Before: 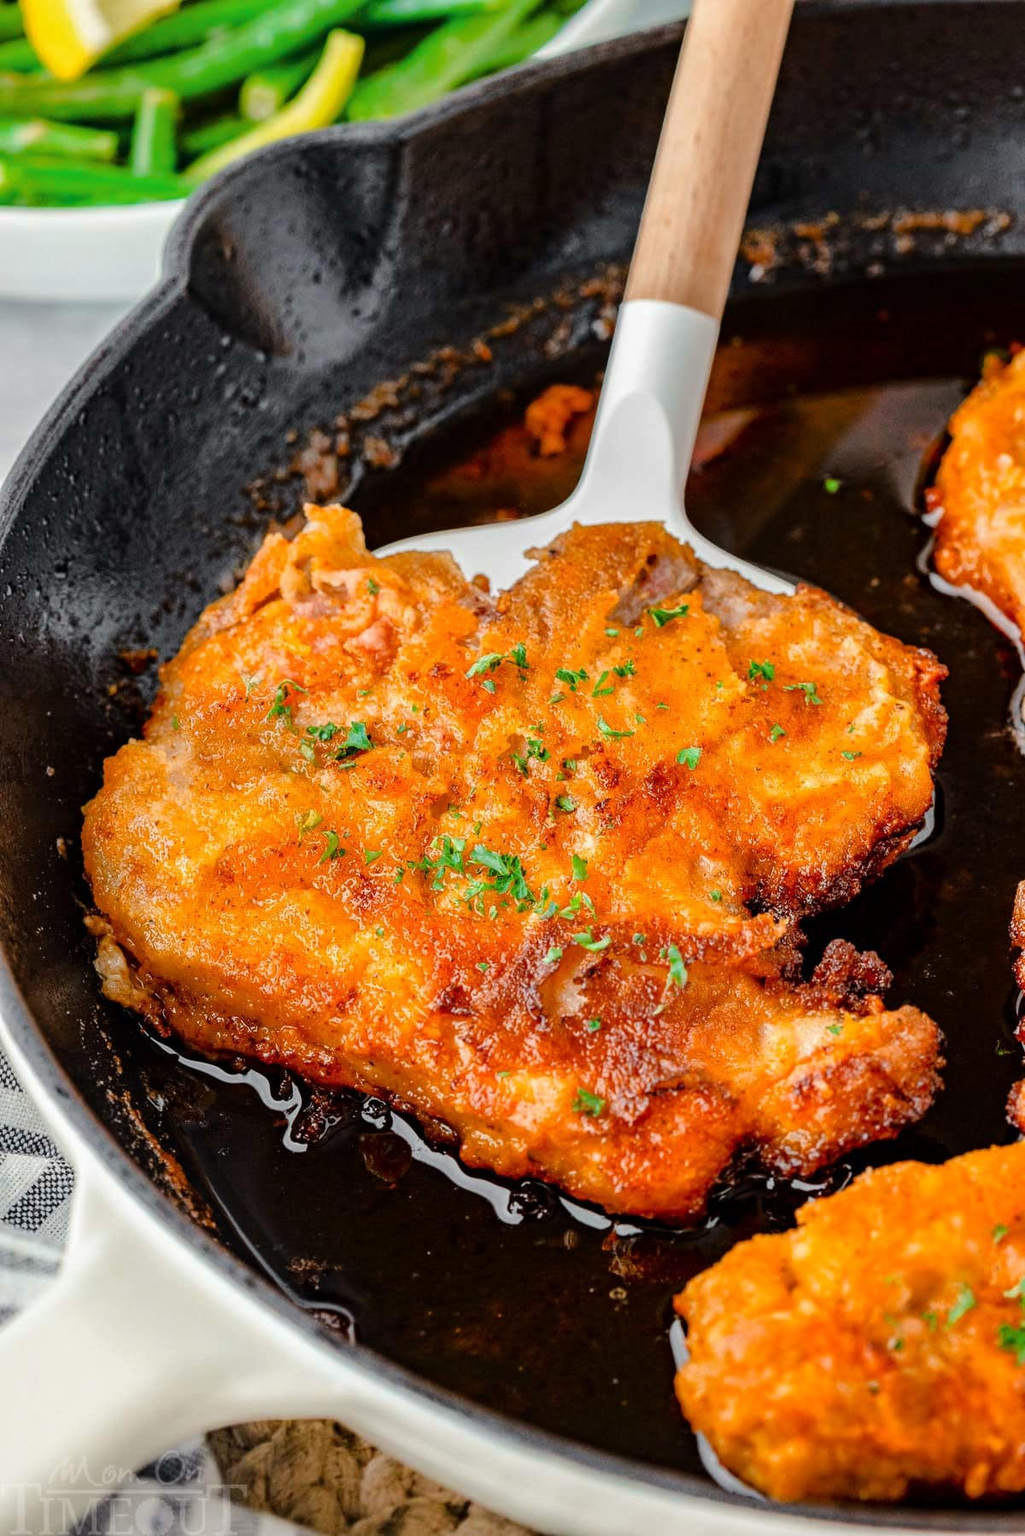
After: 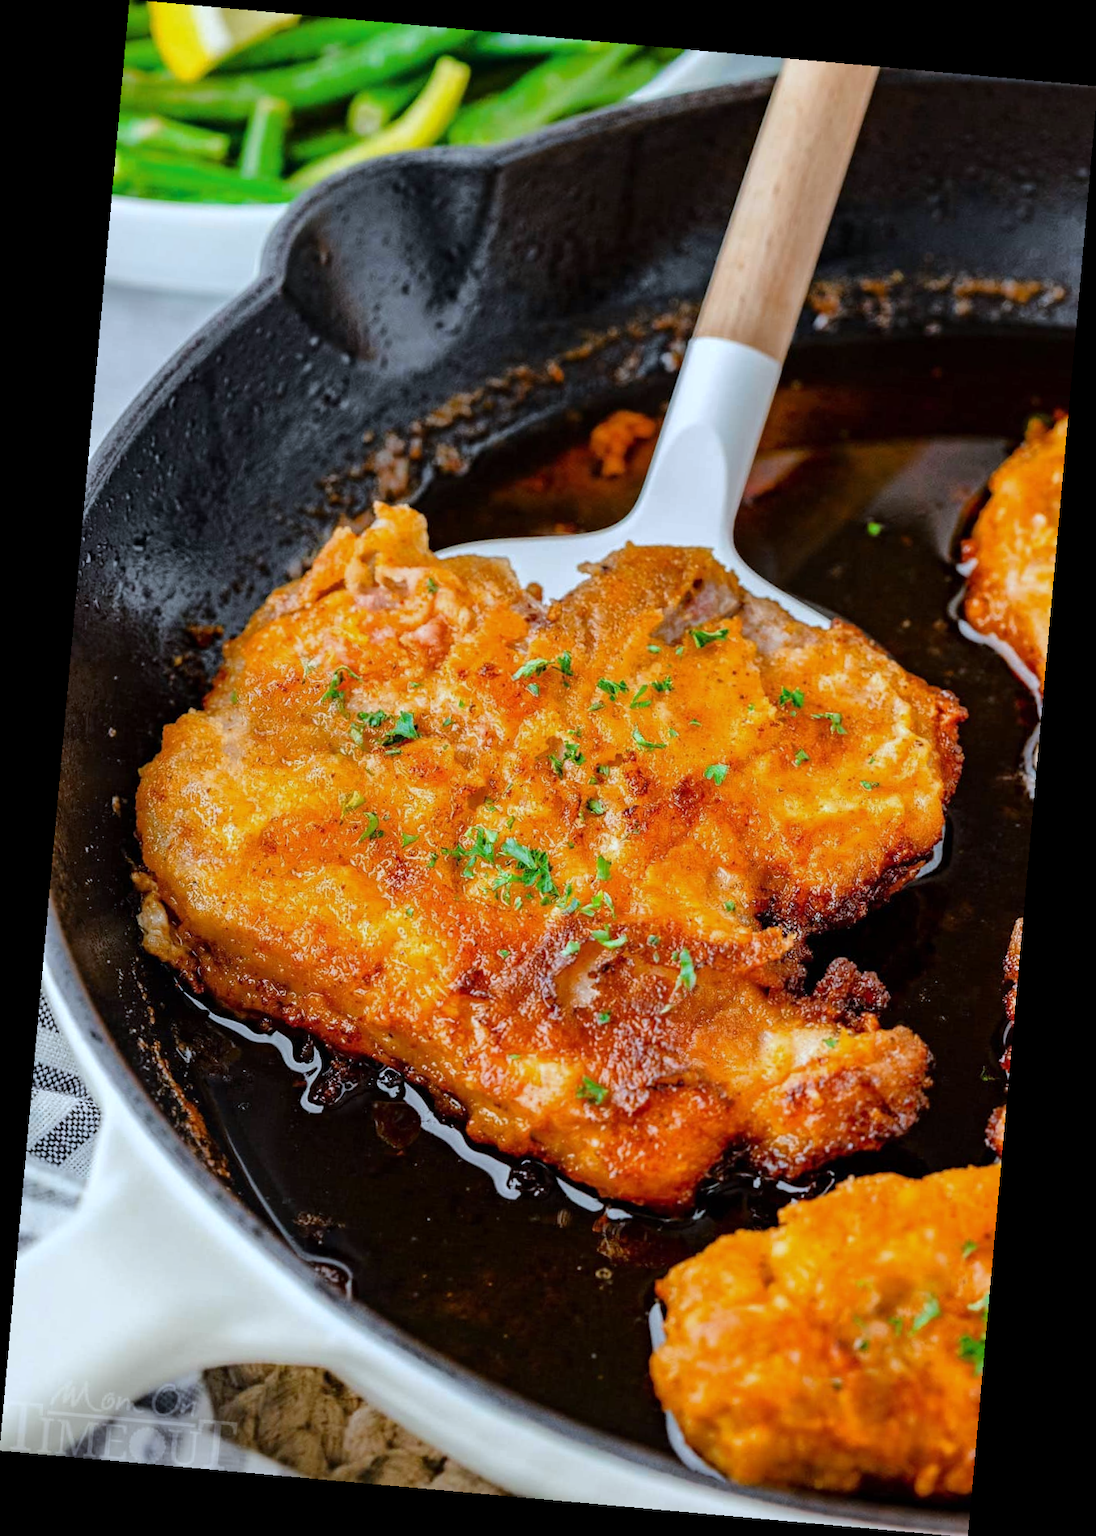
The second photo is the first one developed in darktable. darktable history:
rotate and perspective: rotation 5.12°, automatic cropping off
white balance: red 0.924, blue 1.095
